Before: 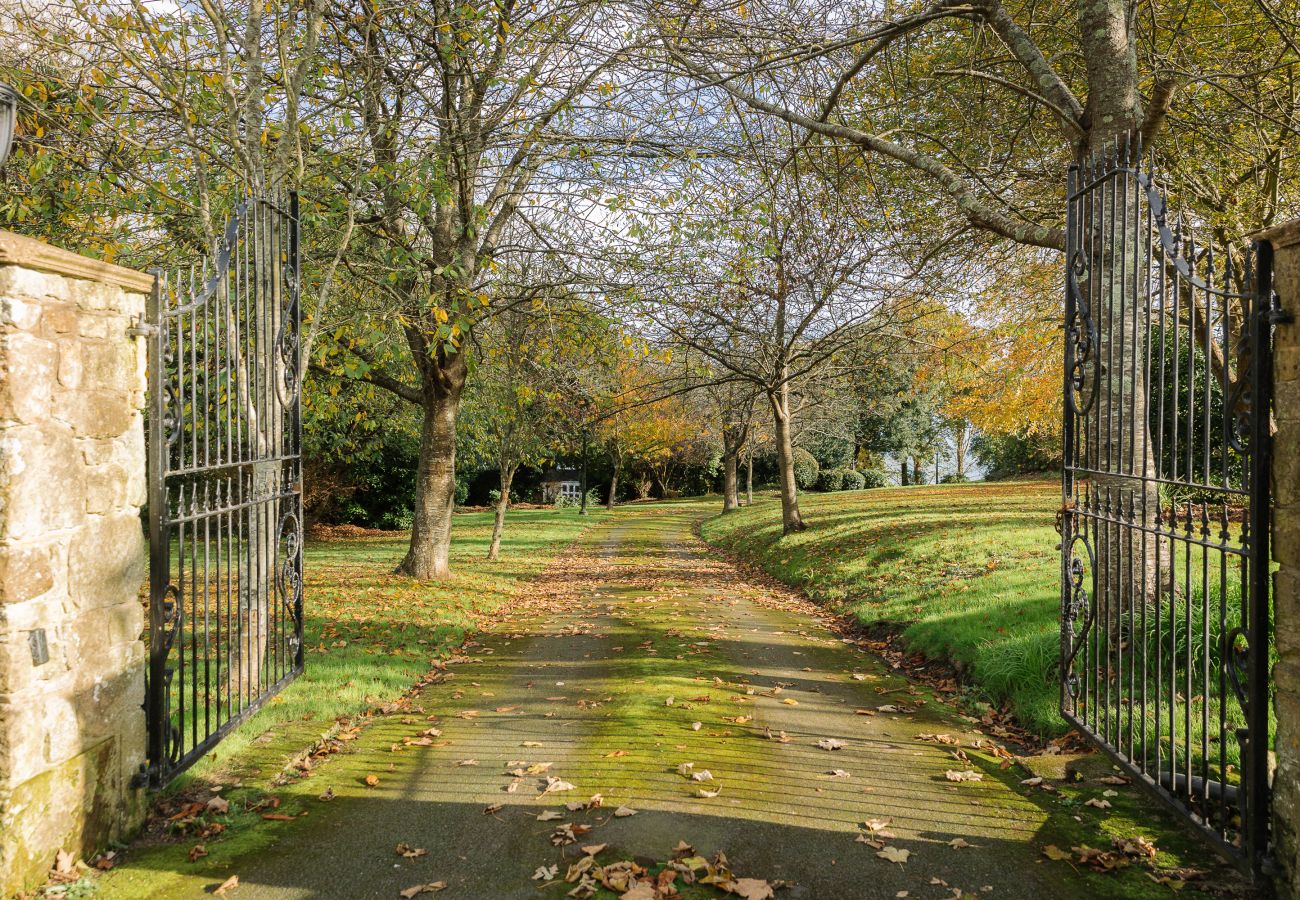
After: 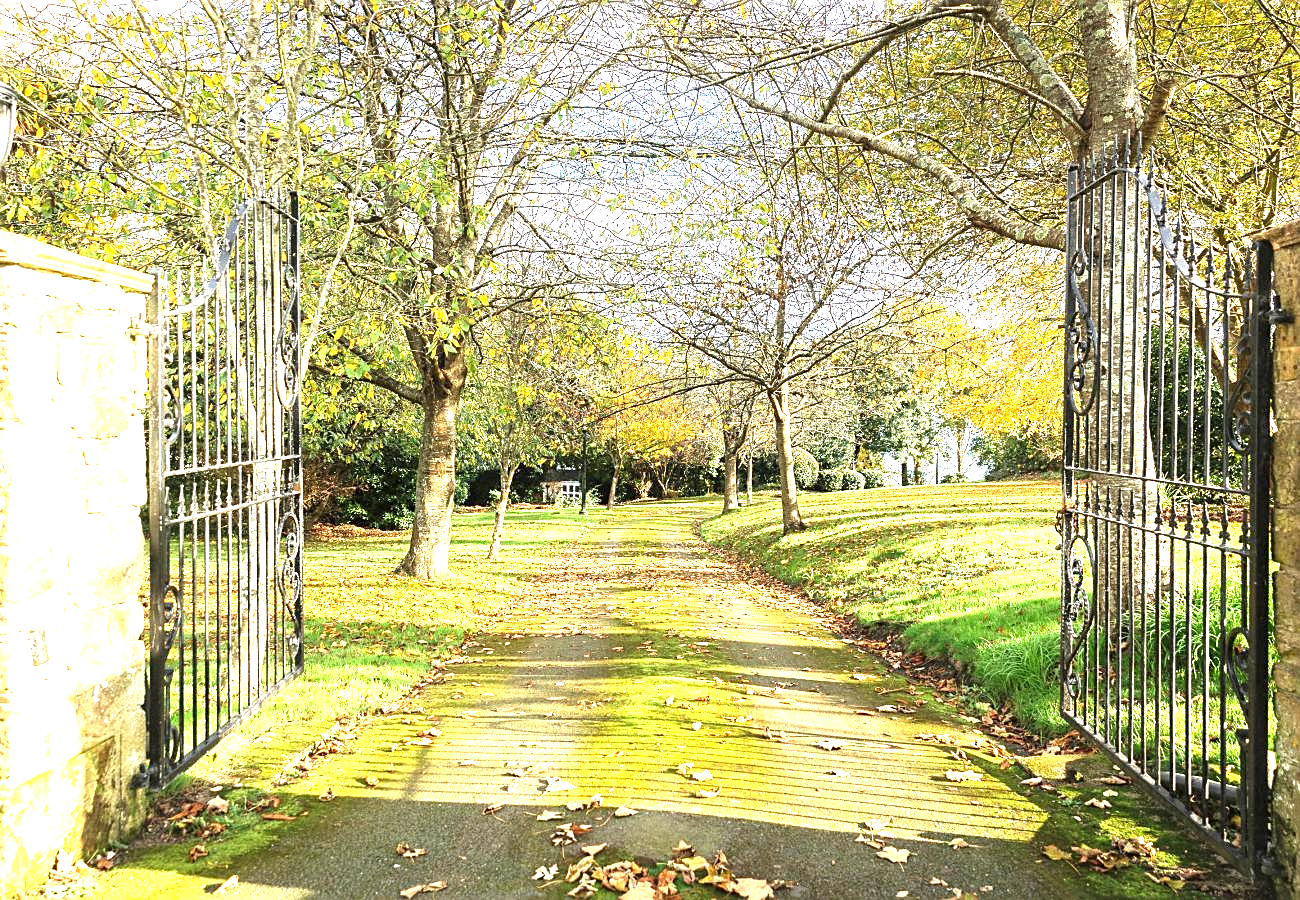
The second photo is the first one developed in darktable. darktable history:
sharpen: on, module defaults
exposure: black level correction 0, exposure 1.911 EV, compensate highlight preservation false
